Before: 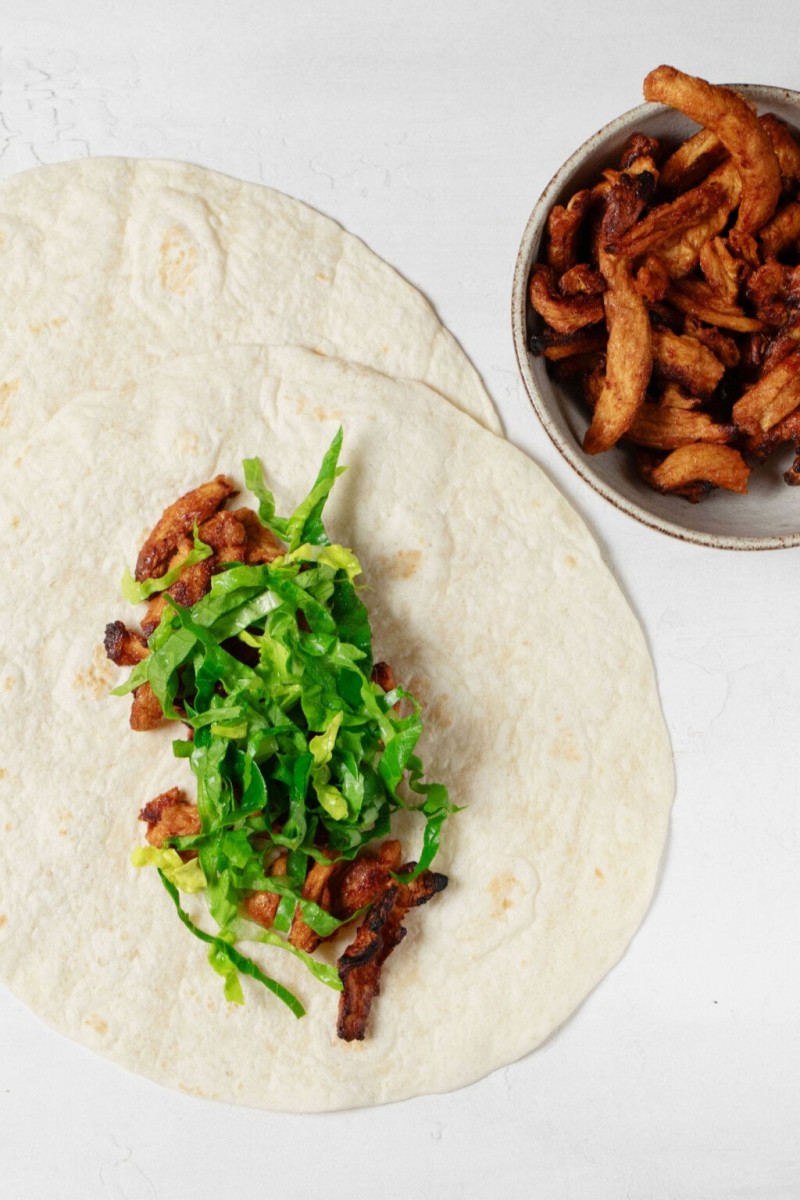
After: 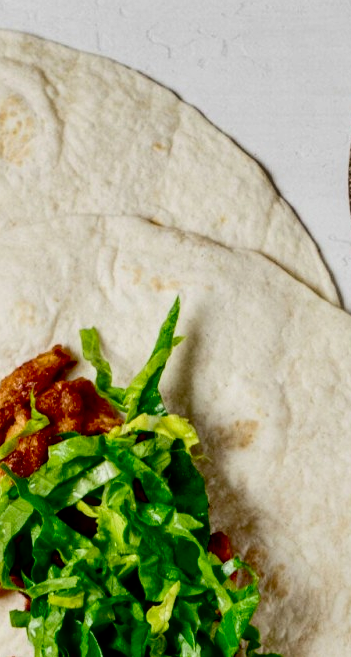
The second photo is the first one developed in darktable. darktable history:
shadows and highlights: shadows 58.52, soften with gaussian
exposure: black level correction 0.045, exposure -0.232 EV, compensate highlight preservation false
crop: left 20.491%, top 10.907%, right 35.514%, bottom 34.321%
tone curve: curves: ch0 [(0, 0) (0.055, 0.031) (0.282, 0.215) (0.729, 0.785) (1, 1)], color space Lab, independent channels, preserve colors none
local contrast: on, module defaults
